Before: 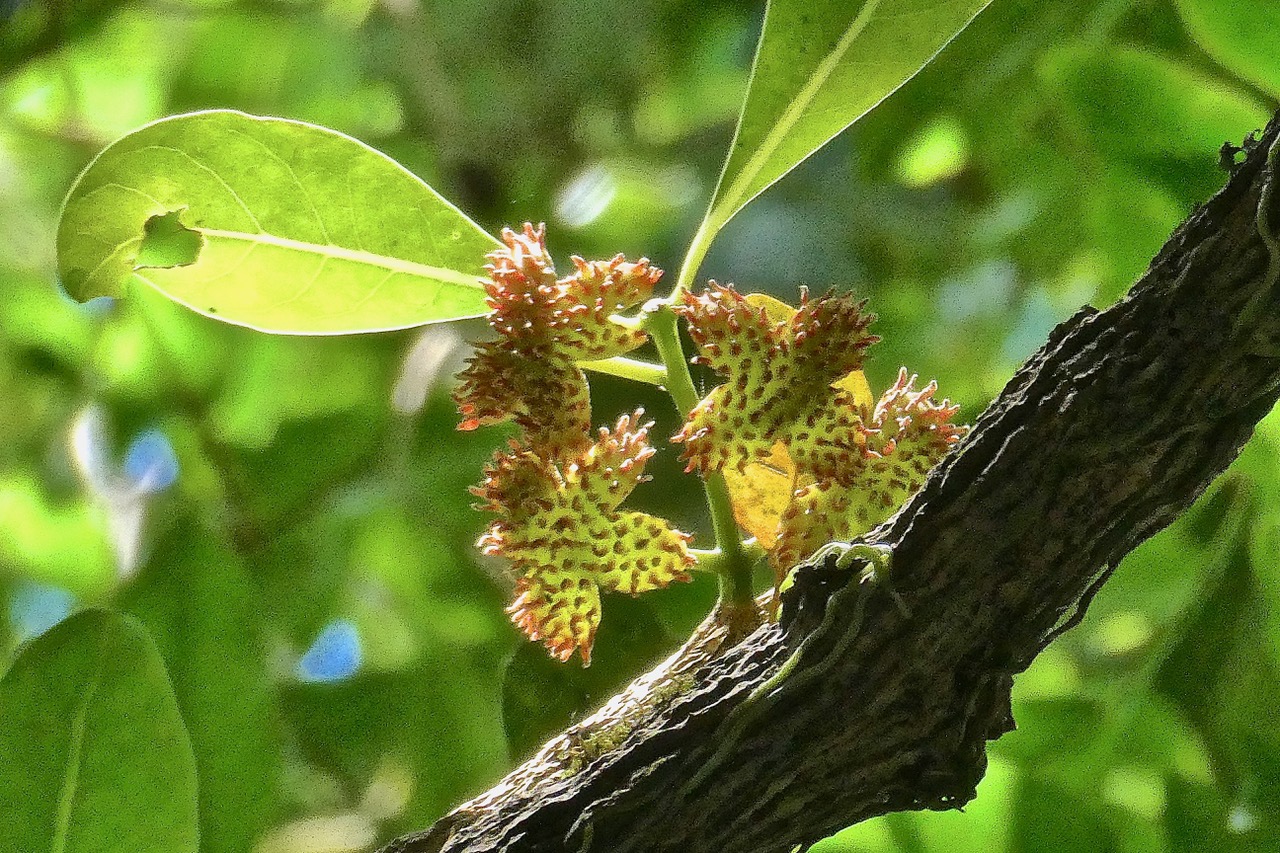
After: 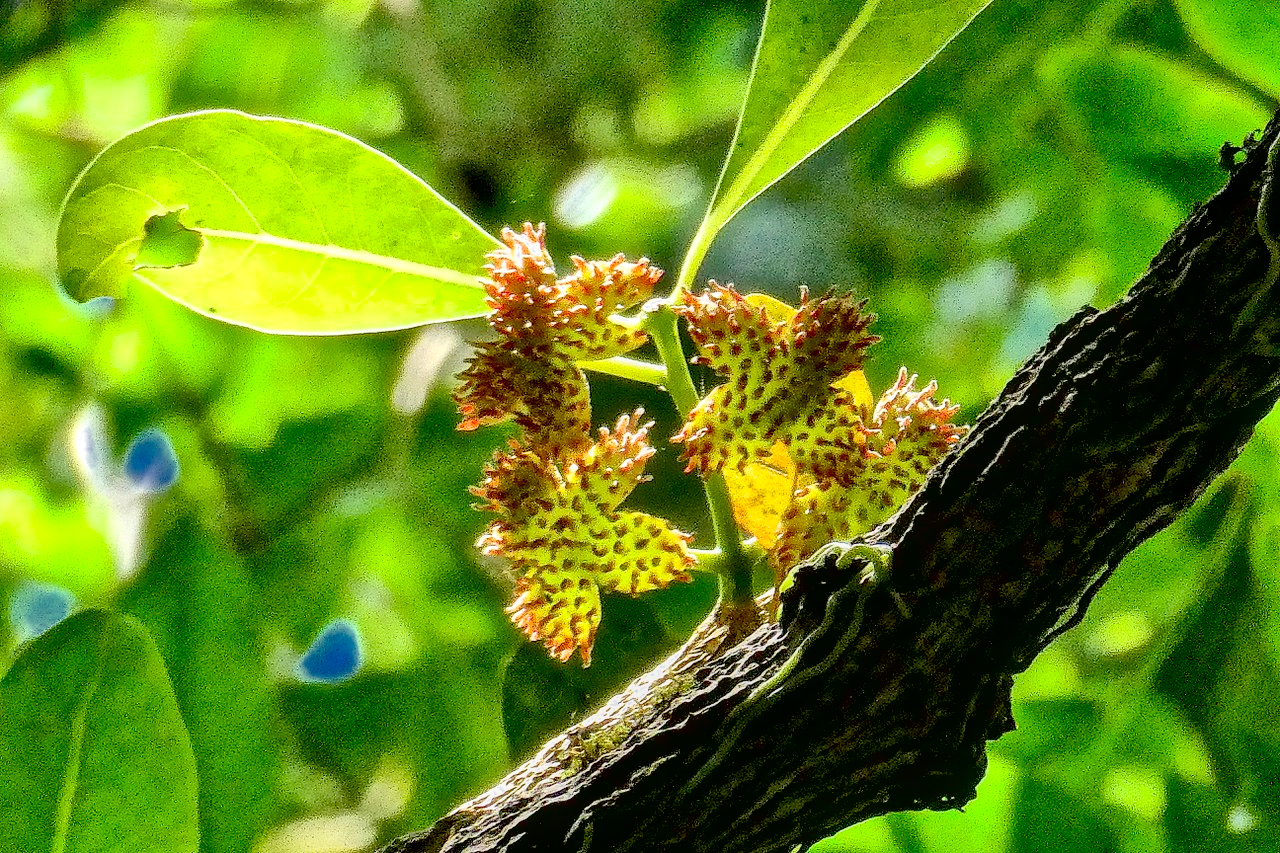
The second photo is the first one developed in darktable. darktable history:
color zones: curves: ch0 [(0, 0.497) (0.143, 0.5) (0.286, 0.5) (0.429, 0.483) (0.571, 0.116) (0.714, -0.006) (0.857, 0.28) (1, 0.497)]
exposure: black level correction 0.017, exposure -0.008 EV, compensate highlight preservation false
local contrast: on, module defaults
contrast brightness saturation: contrast 0.202, brightness 0.159, saturation 0.226
